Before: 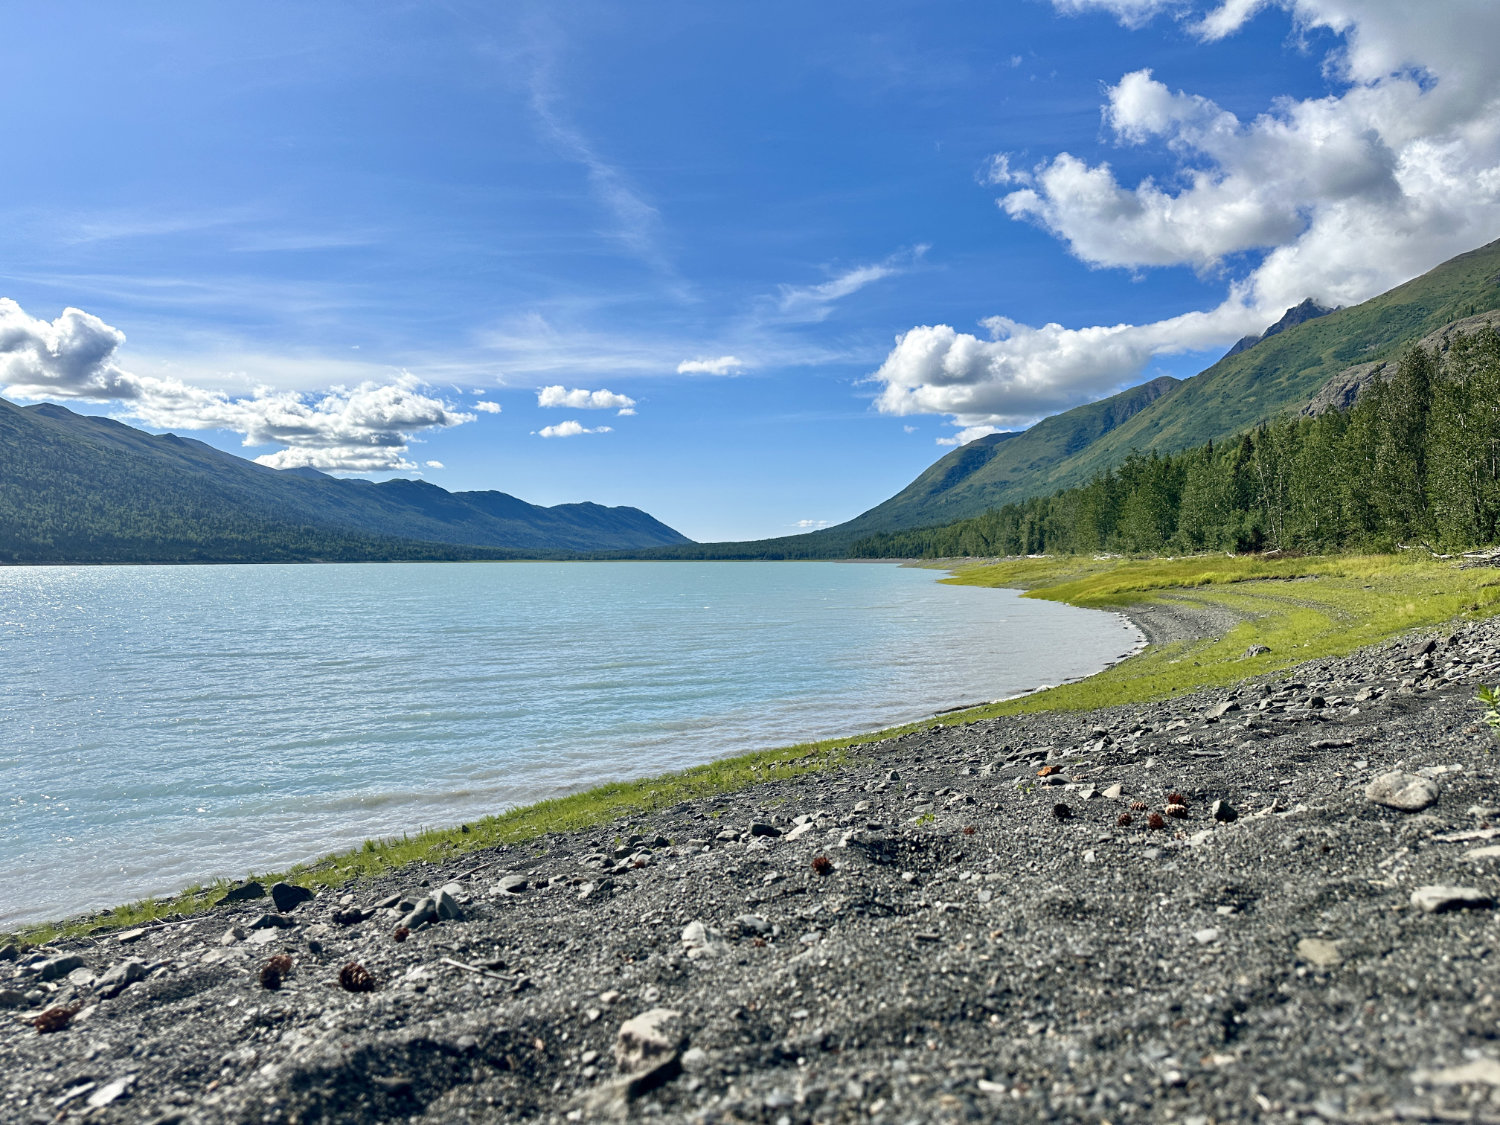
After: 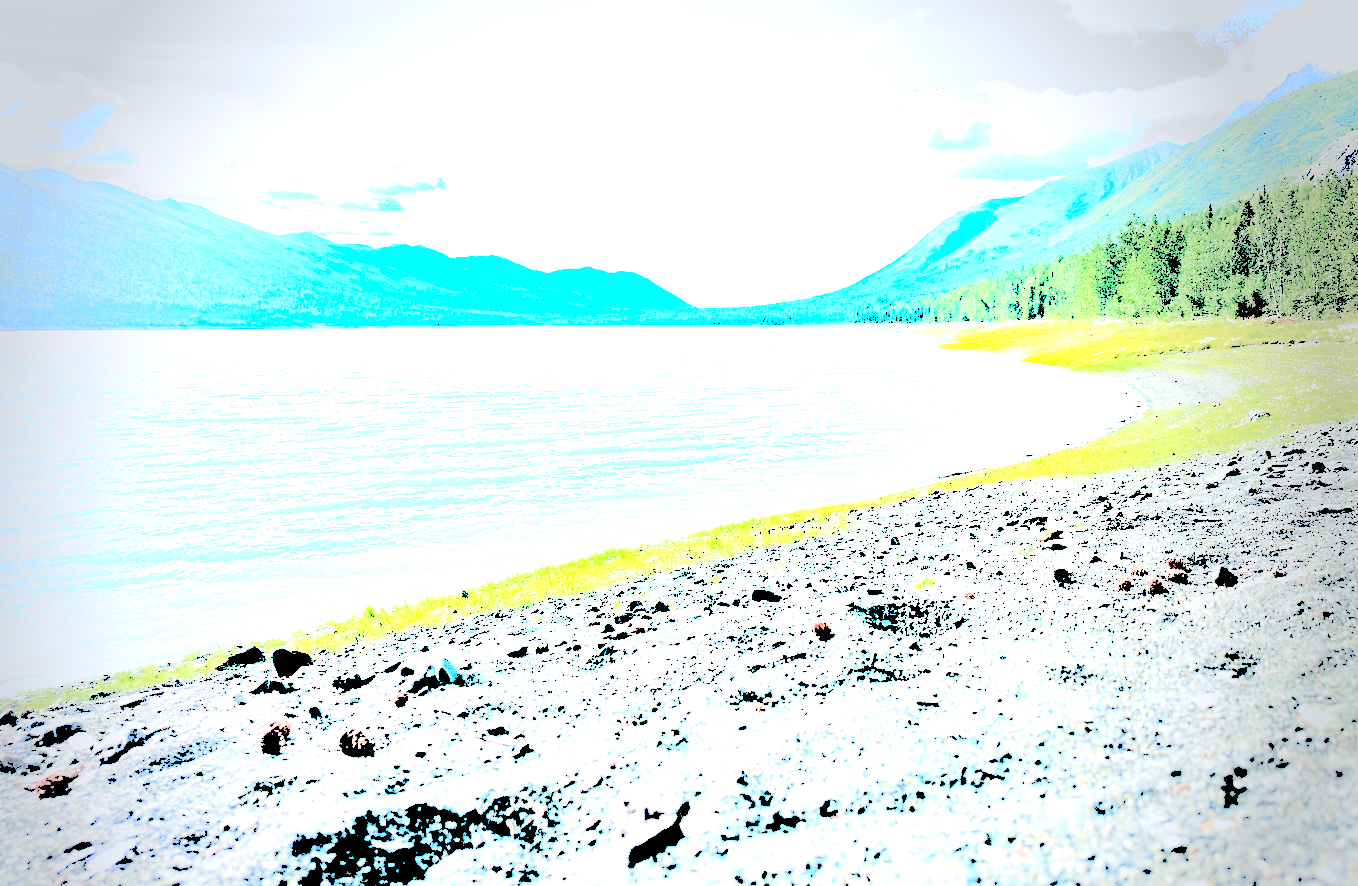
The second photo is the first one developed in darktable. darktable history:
tone equalizer: -8 EV -0.417 EV, -7 EV -0.389 EV, -6 EV -0.333 EV, -5 EV -0.222 EV, -3 EV 0.222 EV, -2 EV 0.333 EV, -1 EV 0.389 EV, +0 EV 0.417 EV, edges refinement/feathering 500, mask exposure compensation -1.25 EV, preserve details no
crop: top 20.916%, right 9.437%, bottom 0.316%
vignetting: fall-off start 64.63%, center (-0.034, 0.148), width/height ratio 0.881
filmic rgb: black relative exposure -15 EV, white relative exposure 3 EV, threshold 6 EV, target black luminance 0%, hardness 9.27, latitude 99%, contrast 0.912, shadows ↔ highlights balance 0.505%, add noise in highlights 0, color science v3 (2019), use custom middle-gray values true, iterations of high-quality reconstruction 0, contrast in highlights soft, enable highlight reconstruction true
color correction: highlights a* -0.772, highlights b* -8.92
exposure: exposure 1.223 EV, compensate highlight preservation false
levels: levels [0.246, 0.246, 0.506]
